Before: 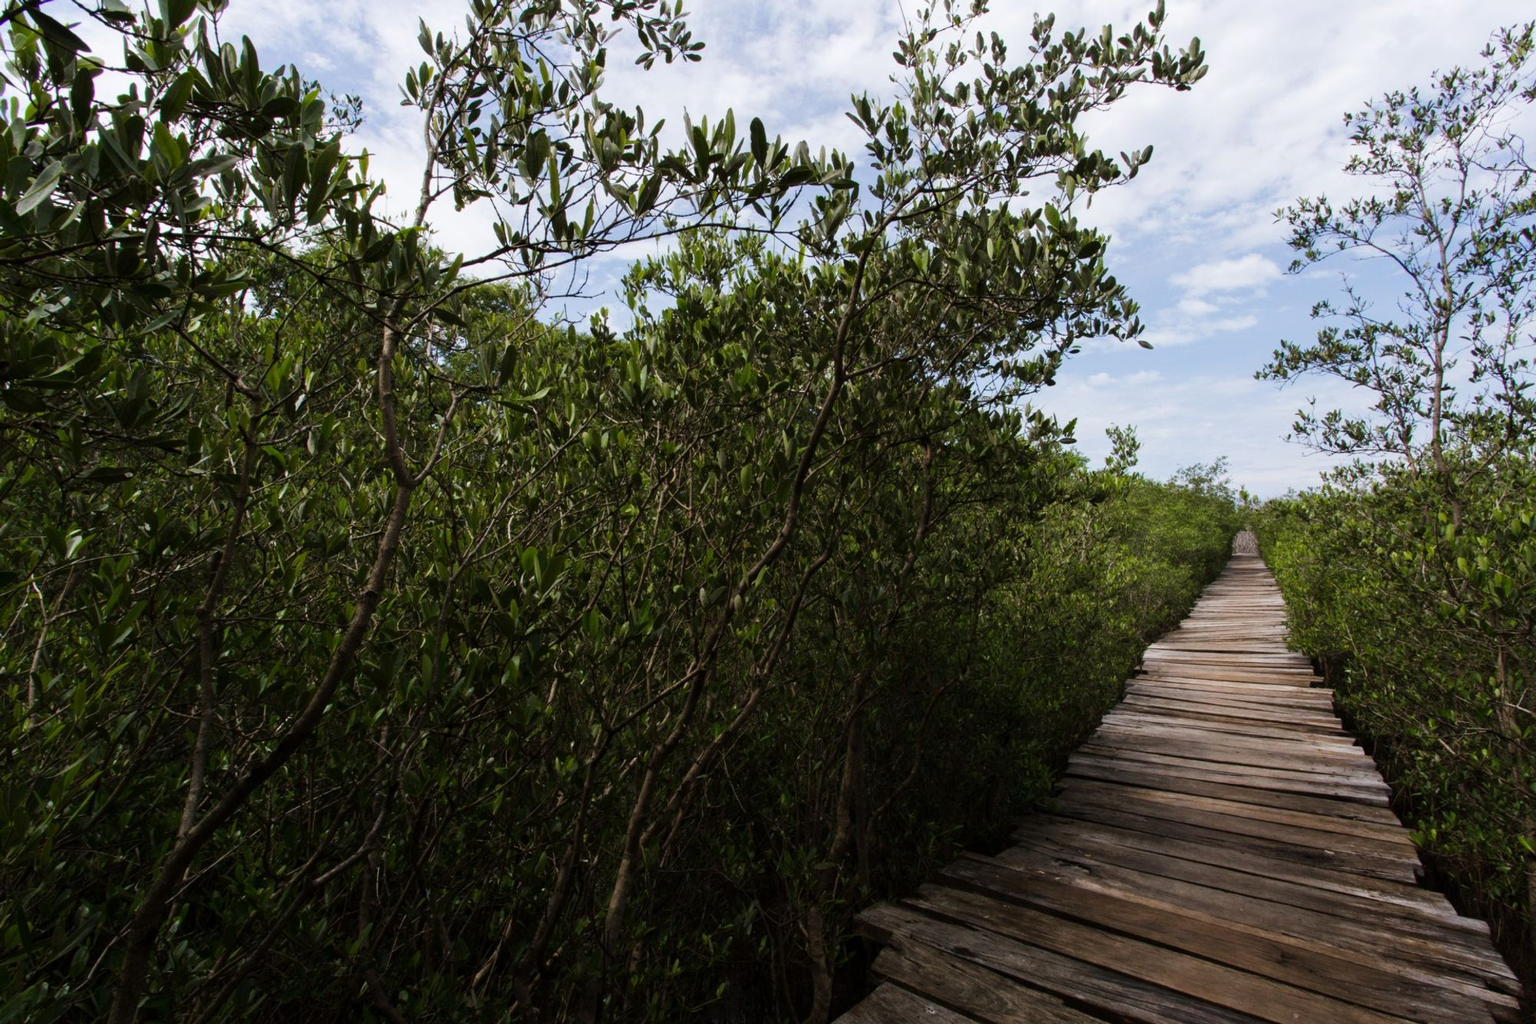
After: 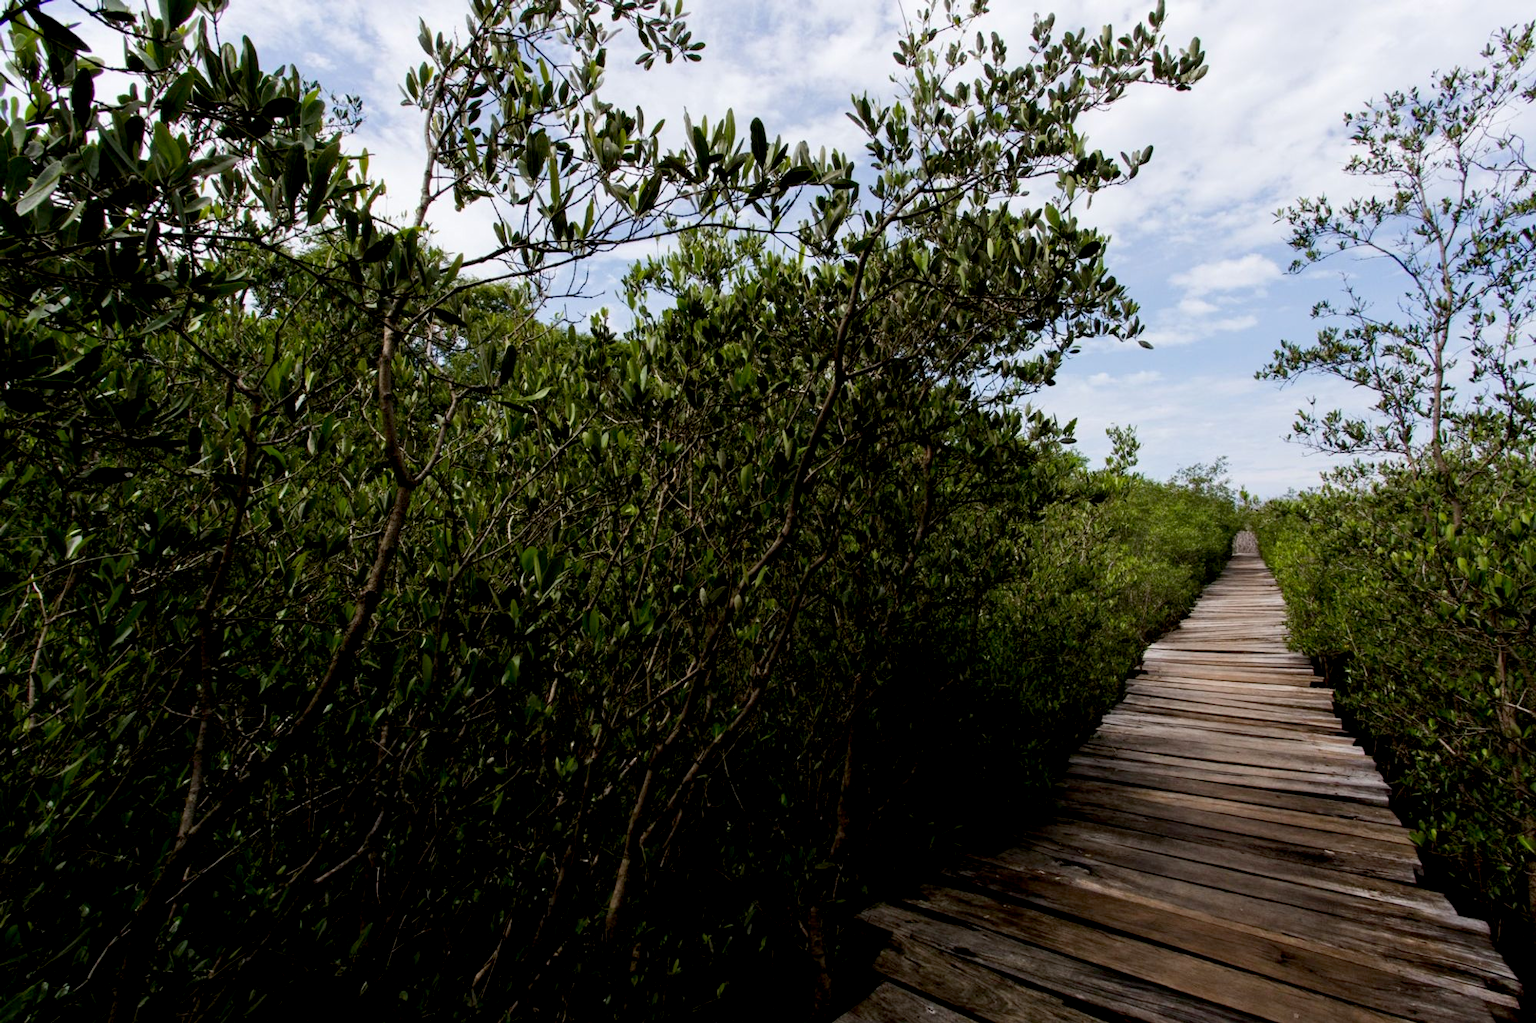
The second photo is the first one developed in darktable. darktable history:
exposure: black level correction 0.01, exposure 0.007 EV, compensate exposure bias true, compensate highlight preservation false
